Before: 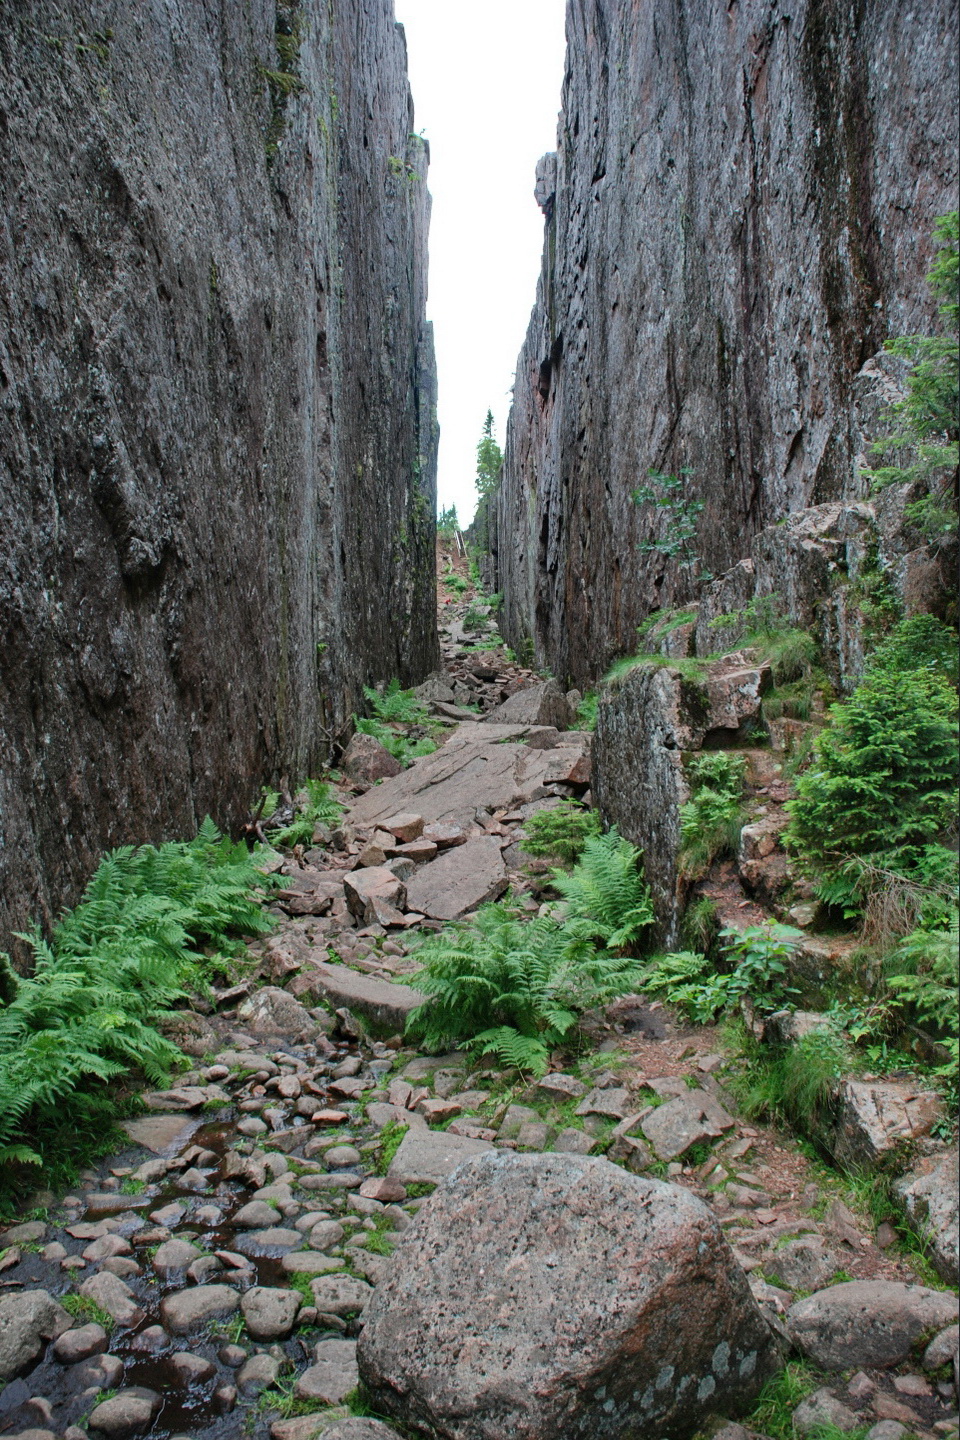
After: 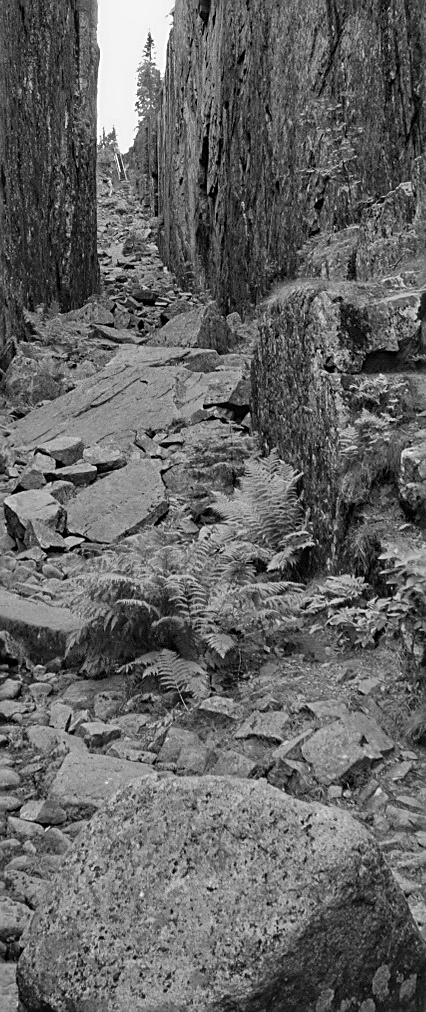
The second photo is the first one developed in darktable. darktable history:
sharpen: on, module defaults
crop: left 35.432%, top 26.233%, right 20.145%, bottom 3.432%
monochrome: a 30.25, b 92.03
color correction: highlights a* 17.88, highlights b* 18.79
color balance rgb: perceptual saturation grading › global saturation 20%, global vibrance 20%
white balance: red 0.978, blue 0.999
